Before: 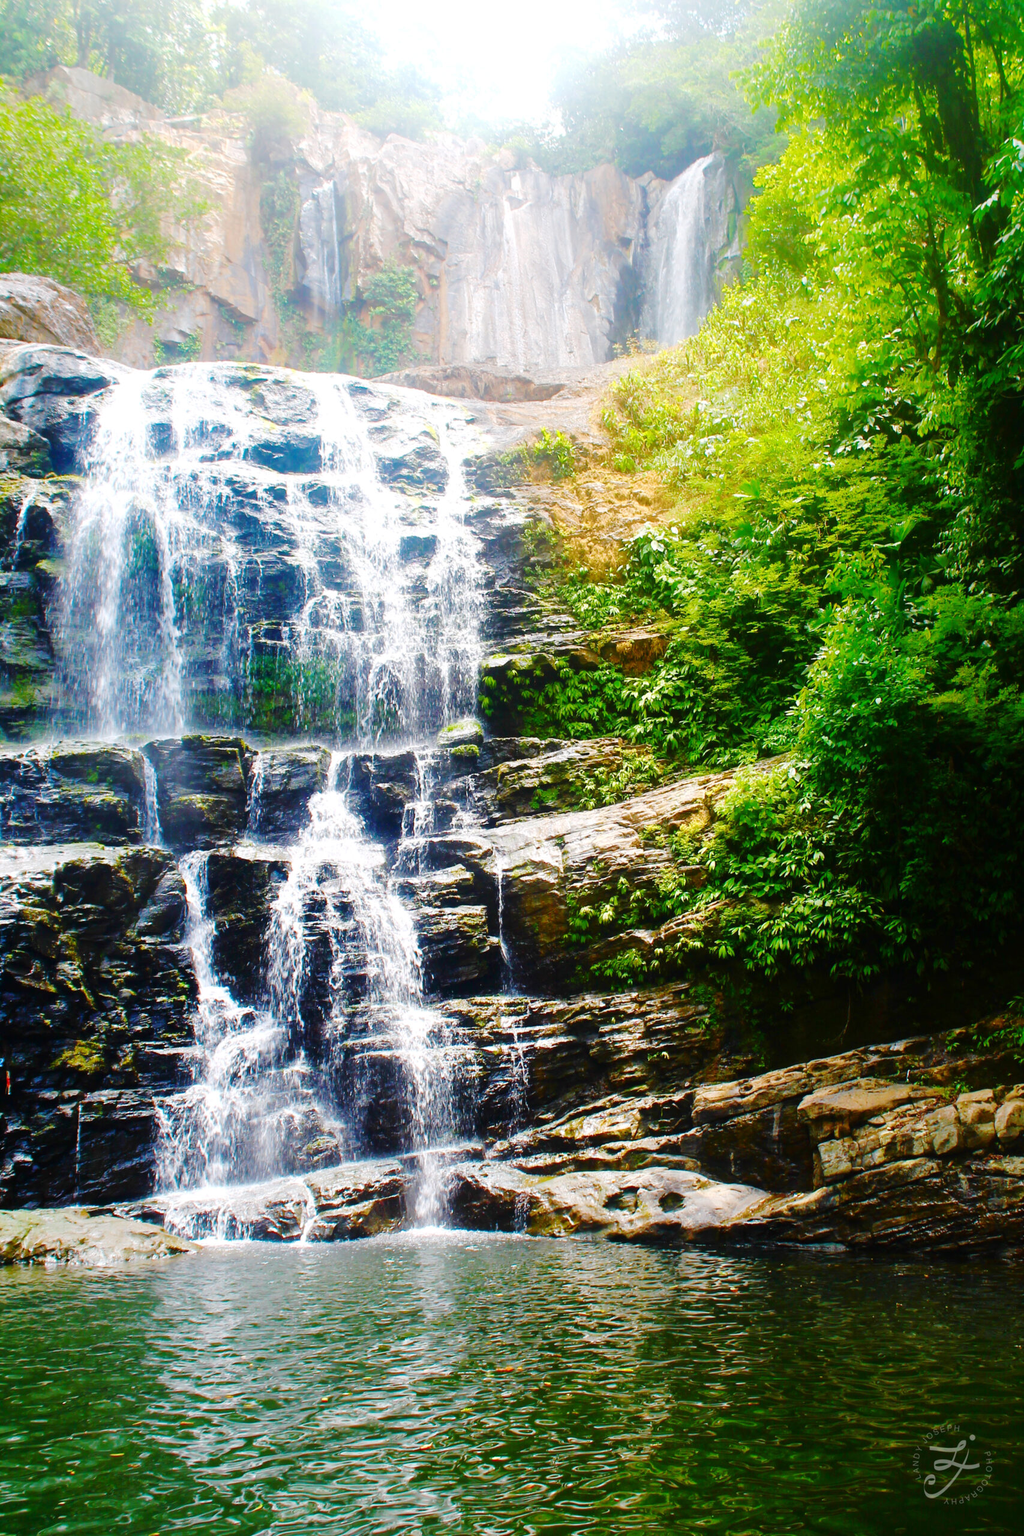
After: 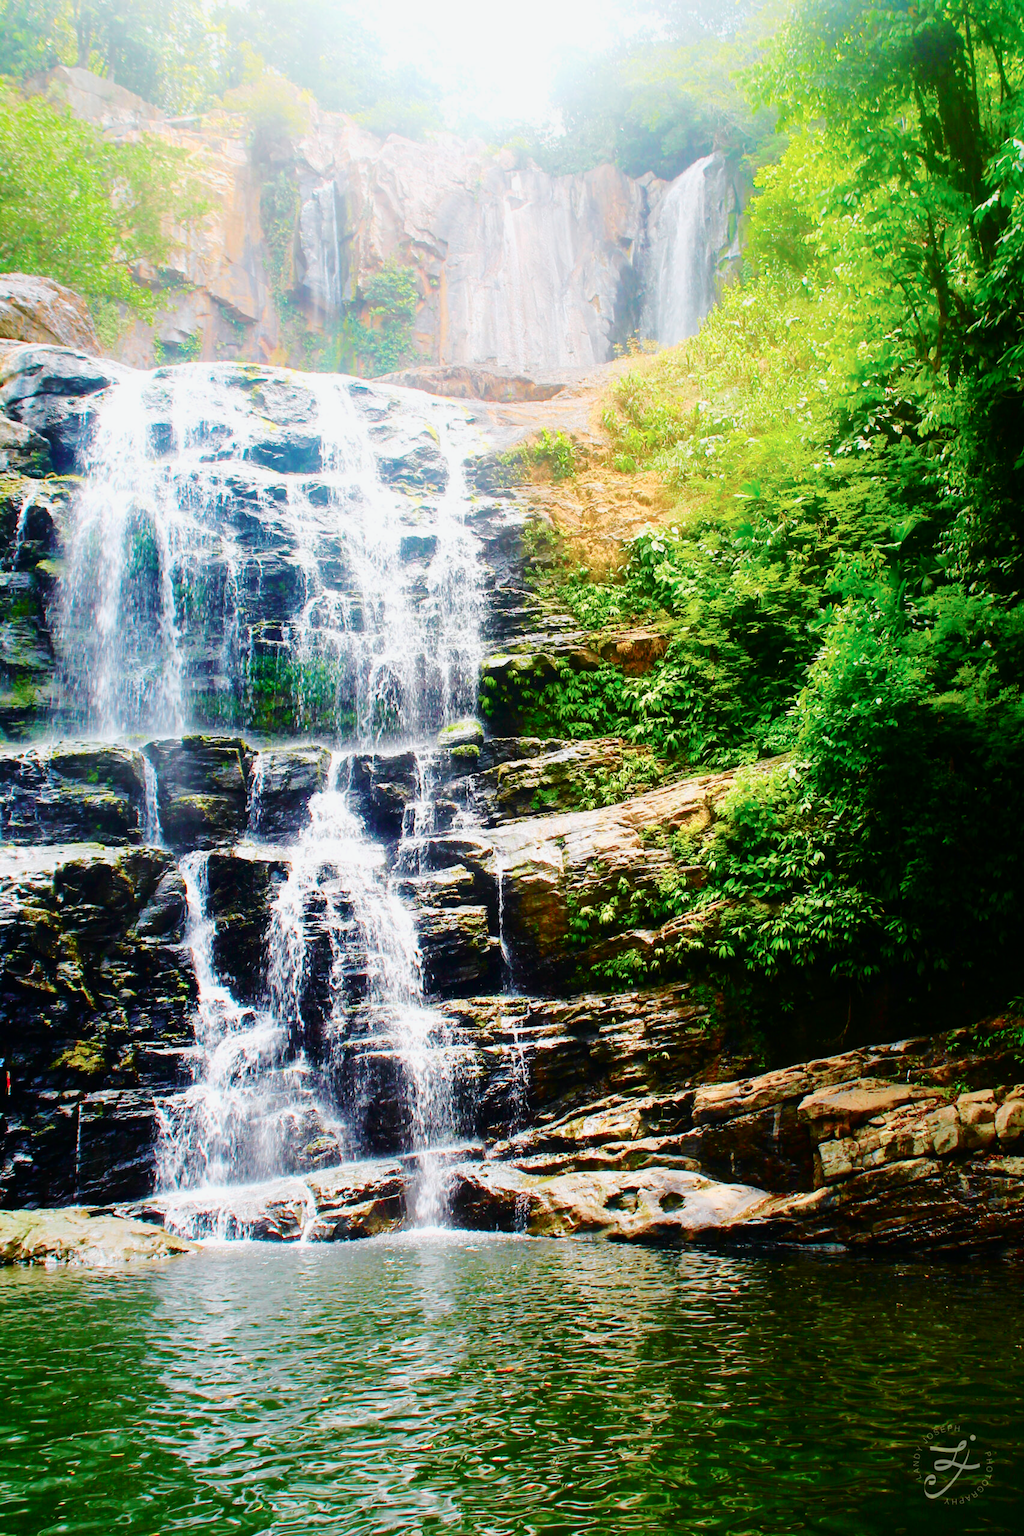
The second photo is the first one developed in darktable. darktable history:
tone curve: curves: ch0 [(0, 0) (0.058, 0.027) (0.214, 0.183) (0.304, 0.288) (0.51, 0.549) (0.658, 0.7) (0.741, 0.775) (0.844, 0.866) (0.986, 0.957)]; ch1 [(0, 0) (0.172, 0.123) (0.312, 0.296) (0.437, 0.429) (0.471, 0.469) (0.502, 0.5) (0.513, 0.515) (0.572, 0.603) (0.617, 0.653) (0.68, 0.724) (0.889, 0.924) (1, 1)]; ch2 [(0, 0) (0.411, 0.424) (0.489, 0.49) (0.502, 0.5) (0.517, 0.519) (0.549, 0.578) (0.604, 0.628) (0.693, 0.686) (1, 1)], color space Lab, independent channels, preserve colors none
